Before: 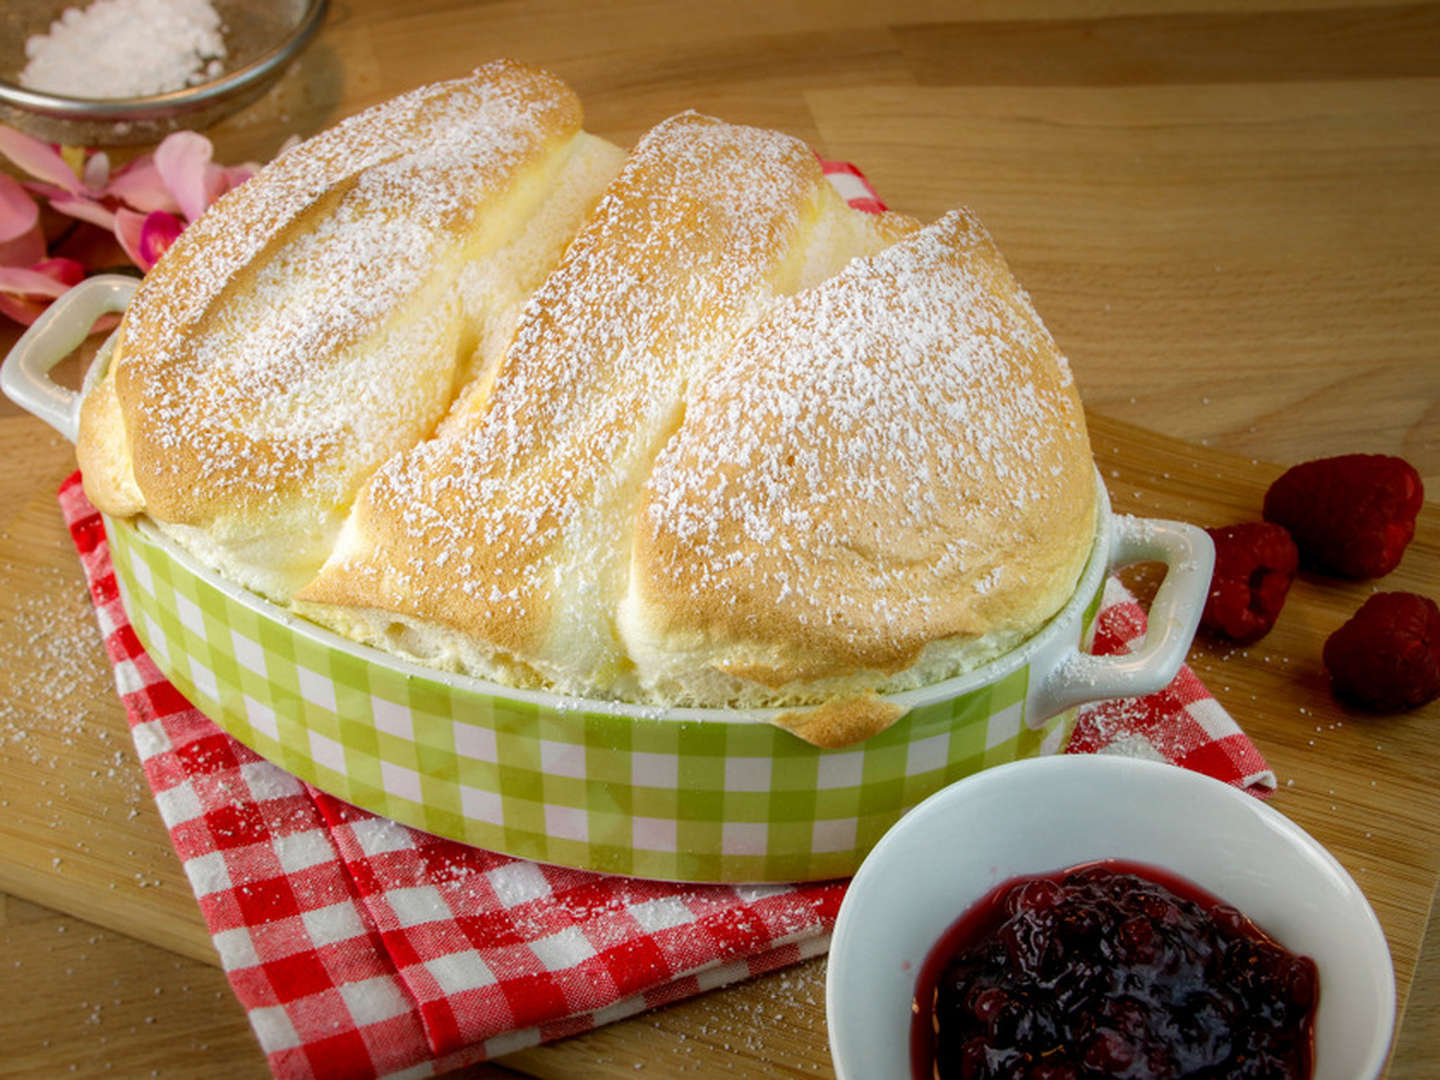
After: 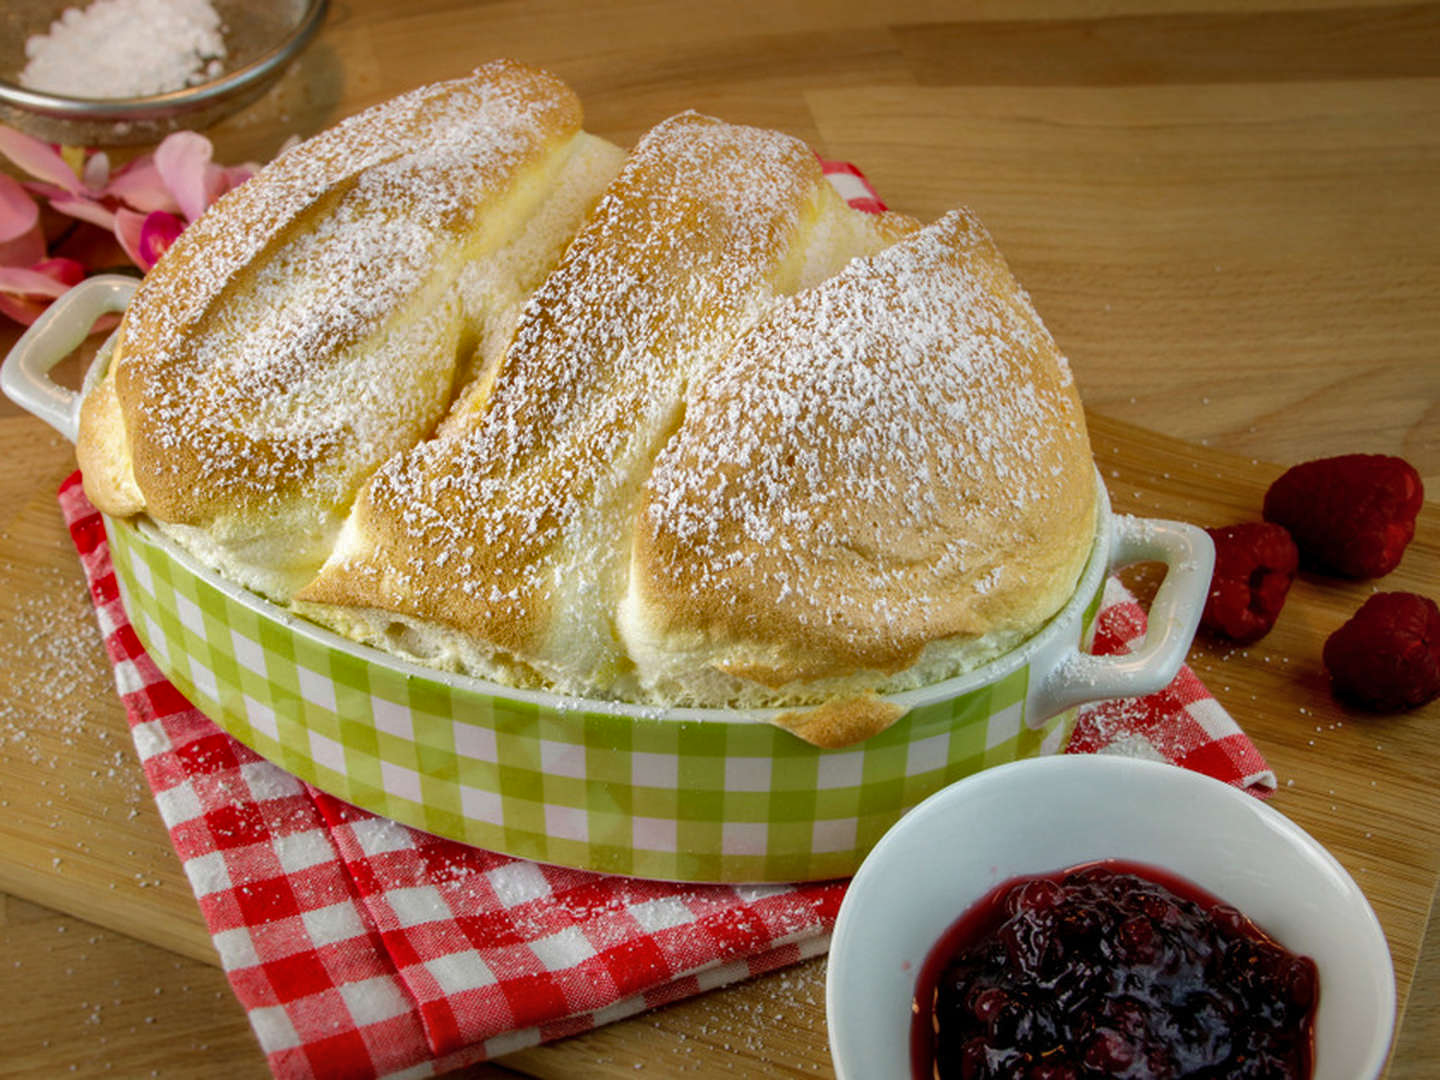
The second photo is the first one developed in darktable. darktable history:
base curve: curves: ch0 [(0, 0) (0.472, 0.455) (1, 1)], preserve colors none
shadows and highlights: radius 108.52, shadows 44.07, highlights -67.8, low approximation 0.01, soften with gaussian
